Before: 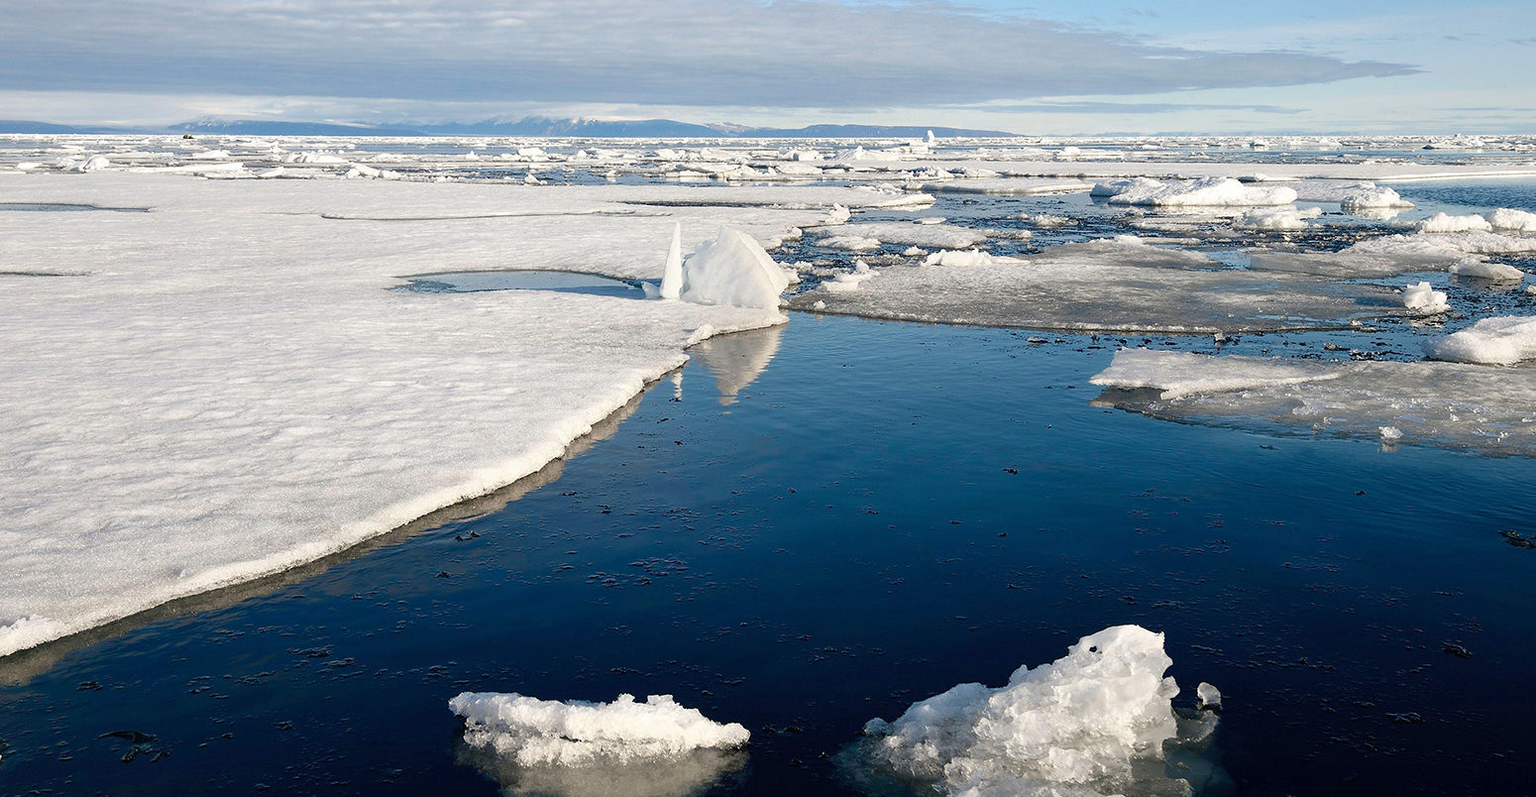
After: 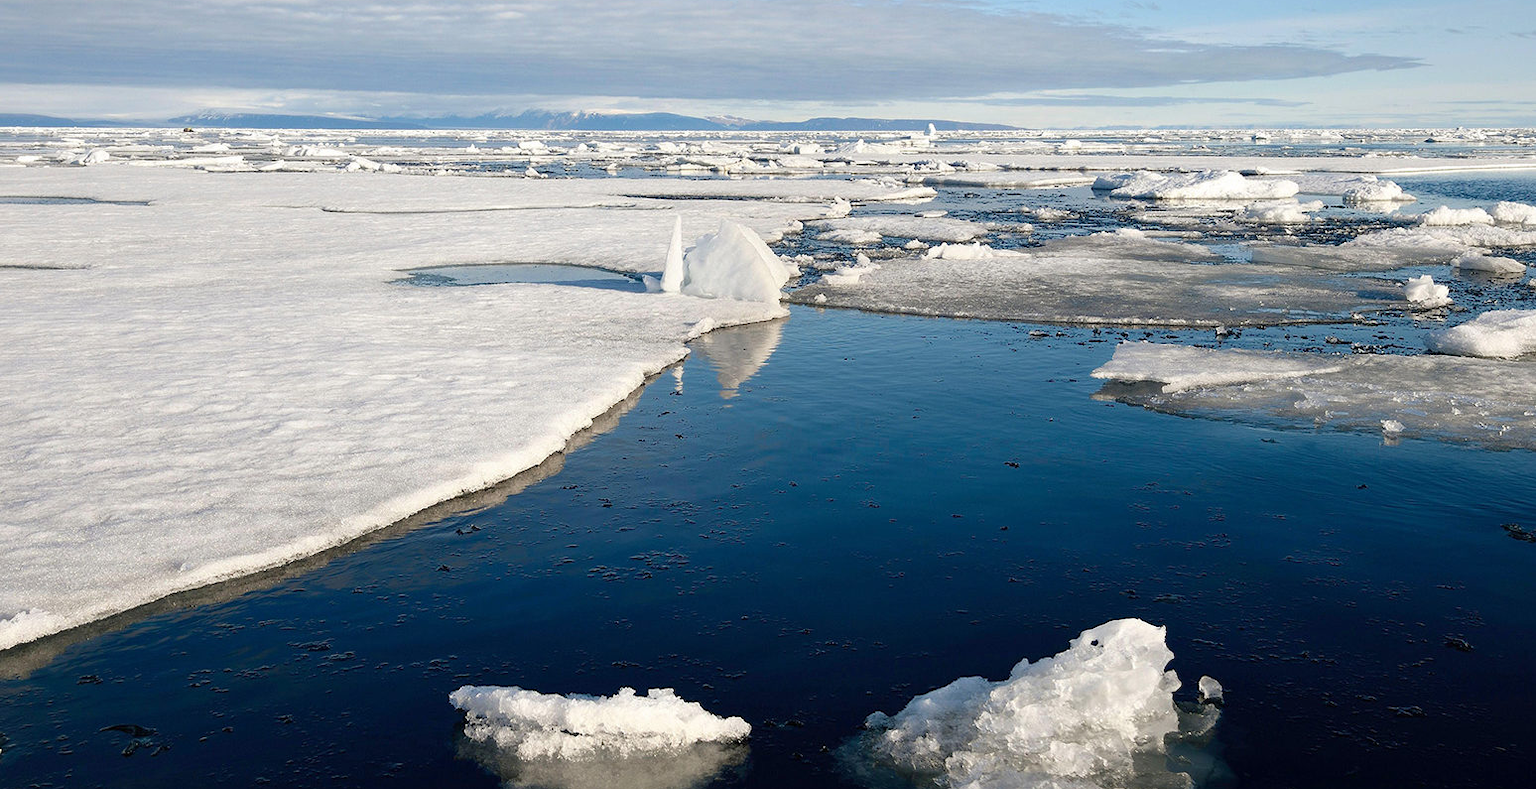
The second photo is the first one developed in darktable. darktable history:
crop: top 0.945%, right 0.107%
